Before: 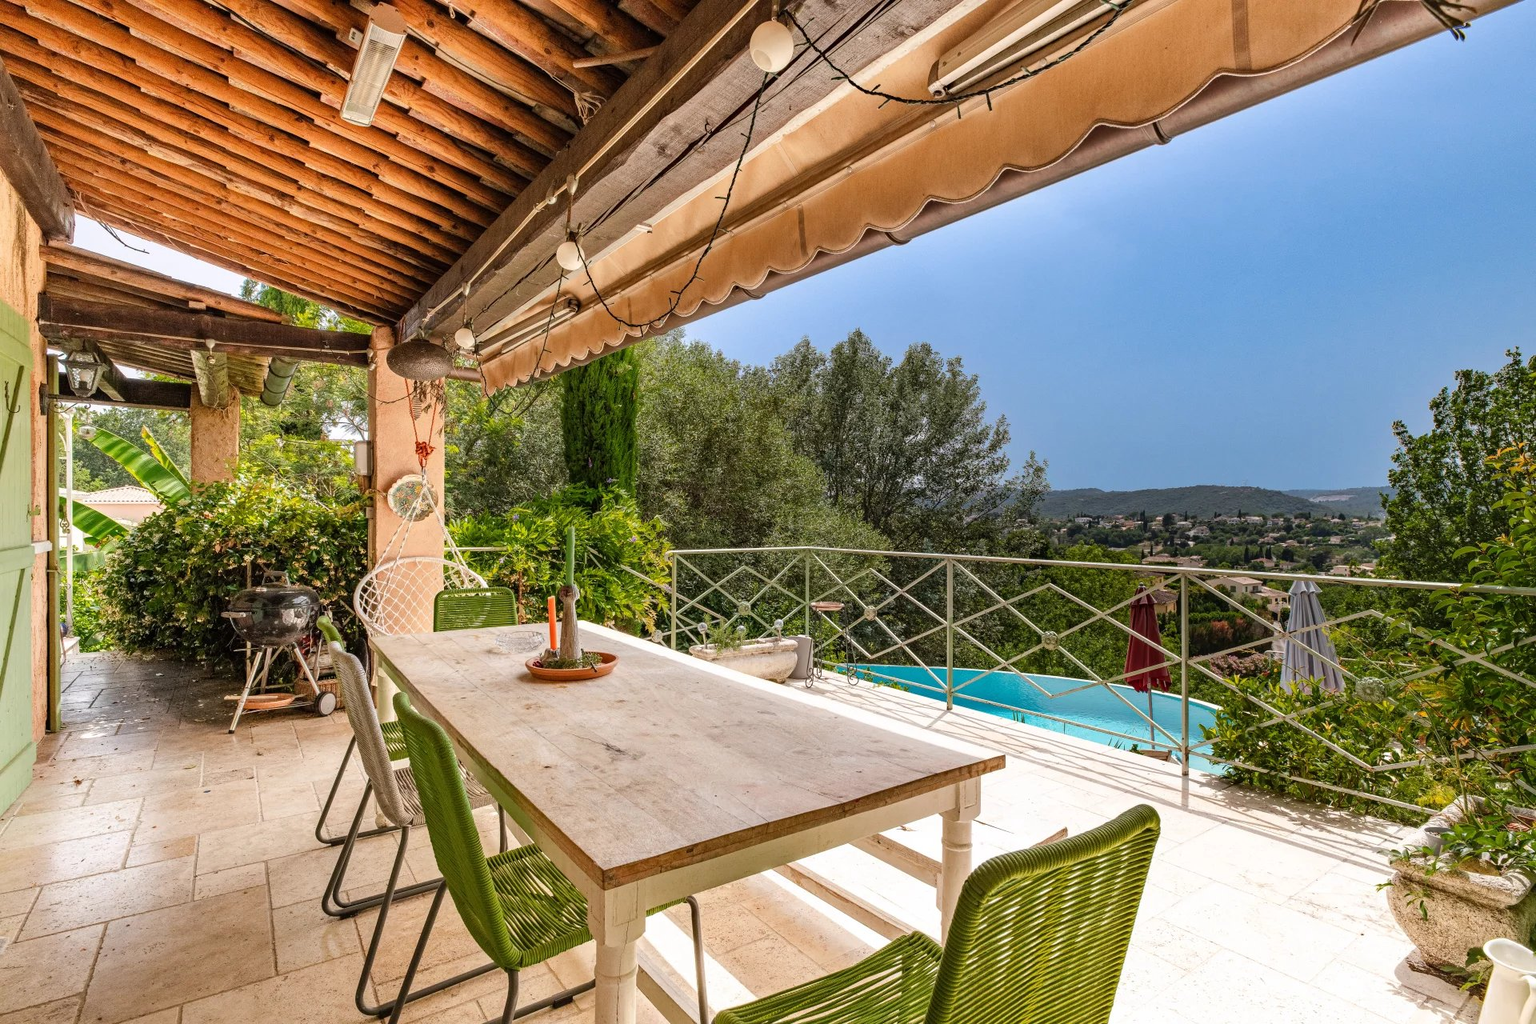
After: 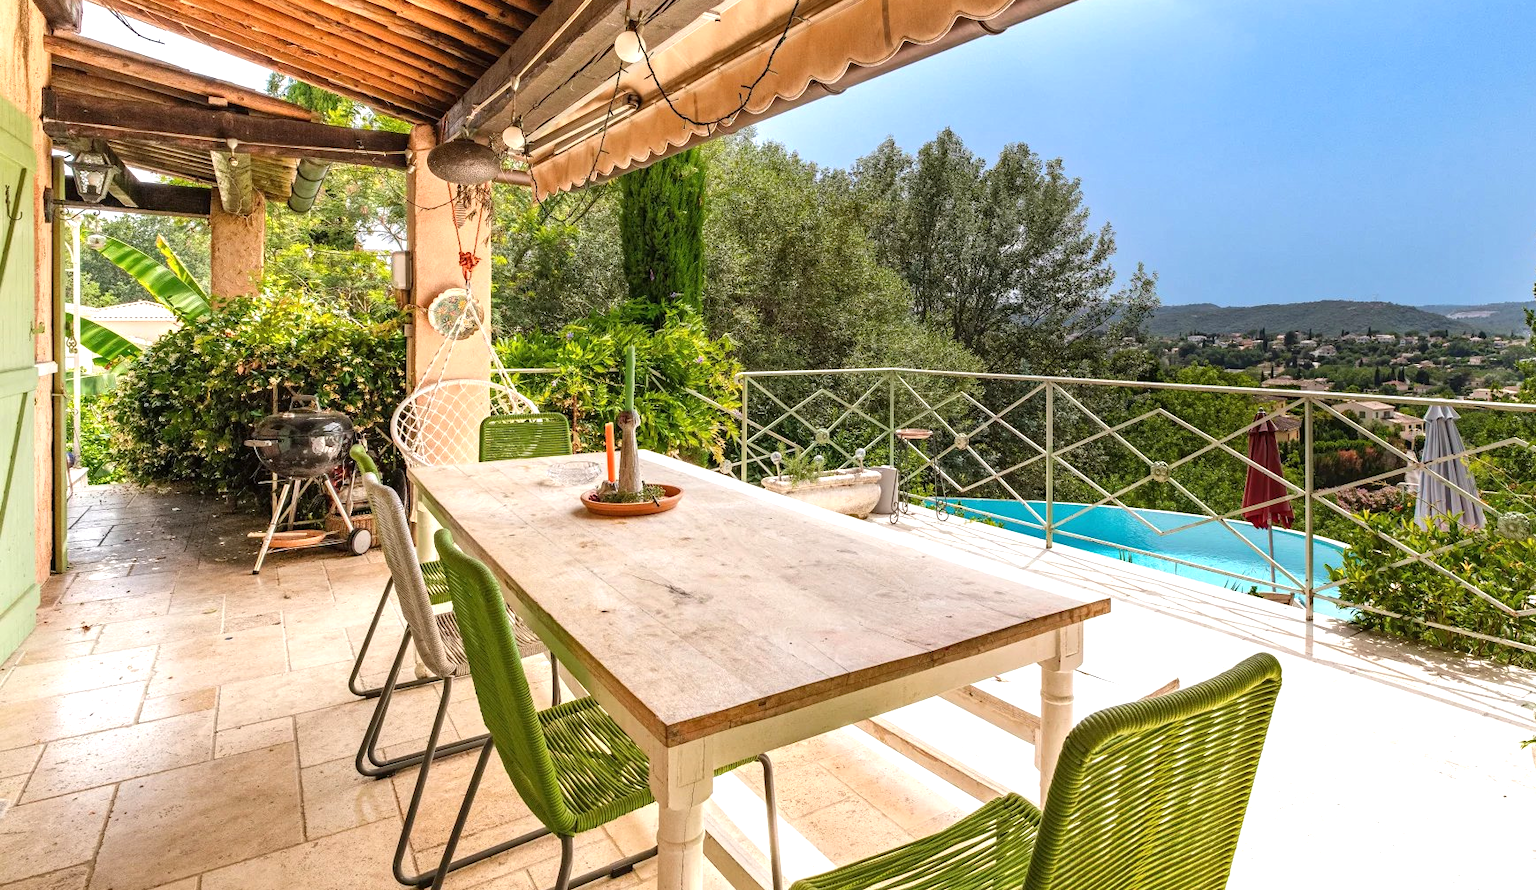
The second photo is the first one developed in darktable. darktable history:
exposure: black level correction 0, exposure 0.5 EV, compensate exposure bias true, compensate highlight preservation false
crop: top 20.916%, right 9.437%, bottom 0.316%
